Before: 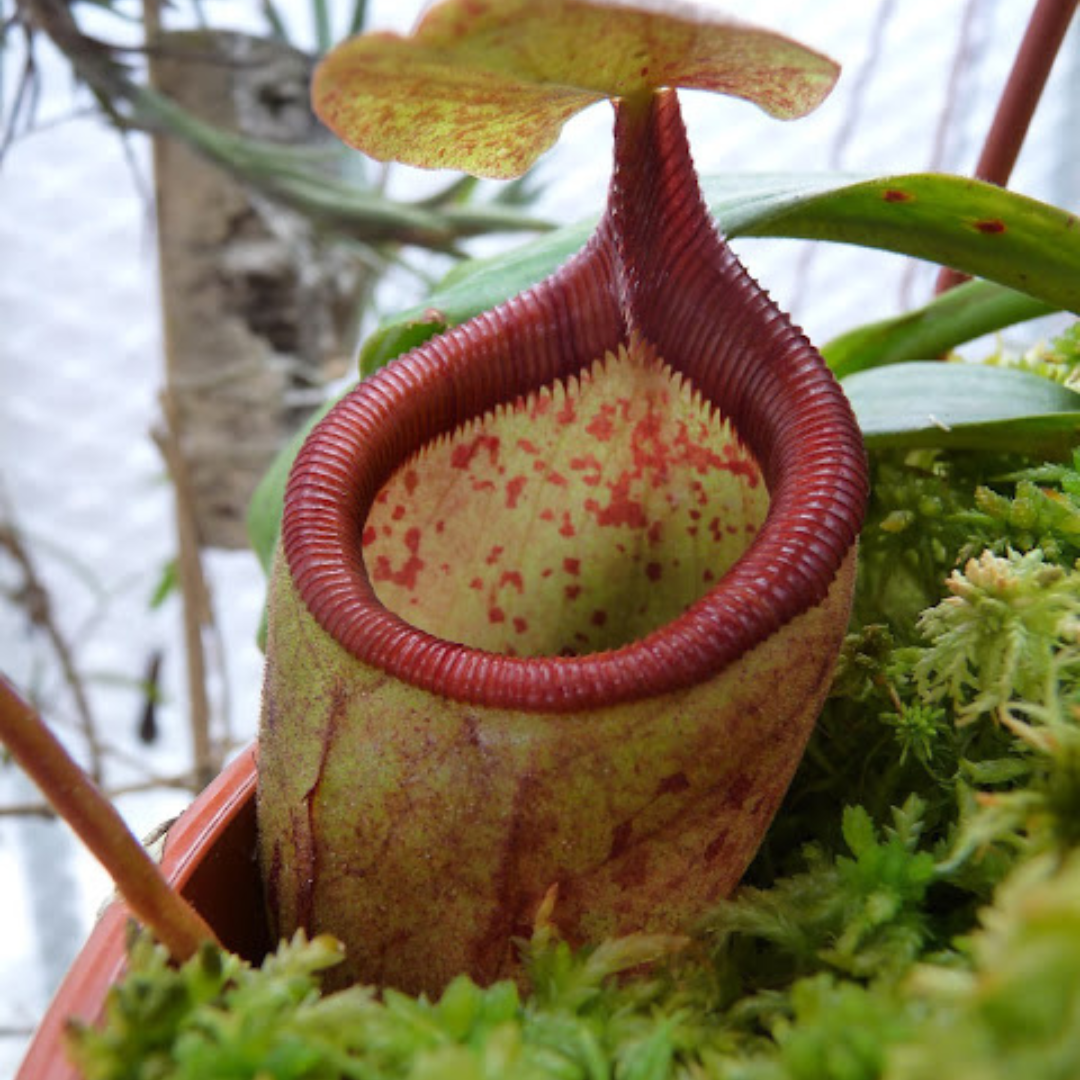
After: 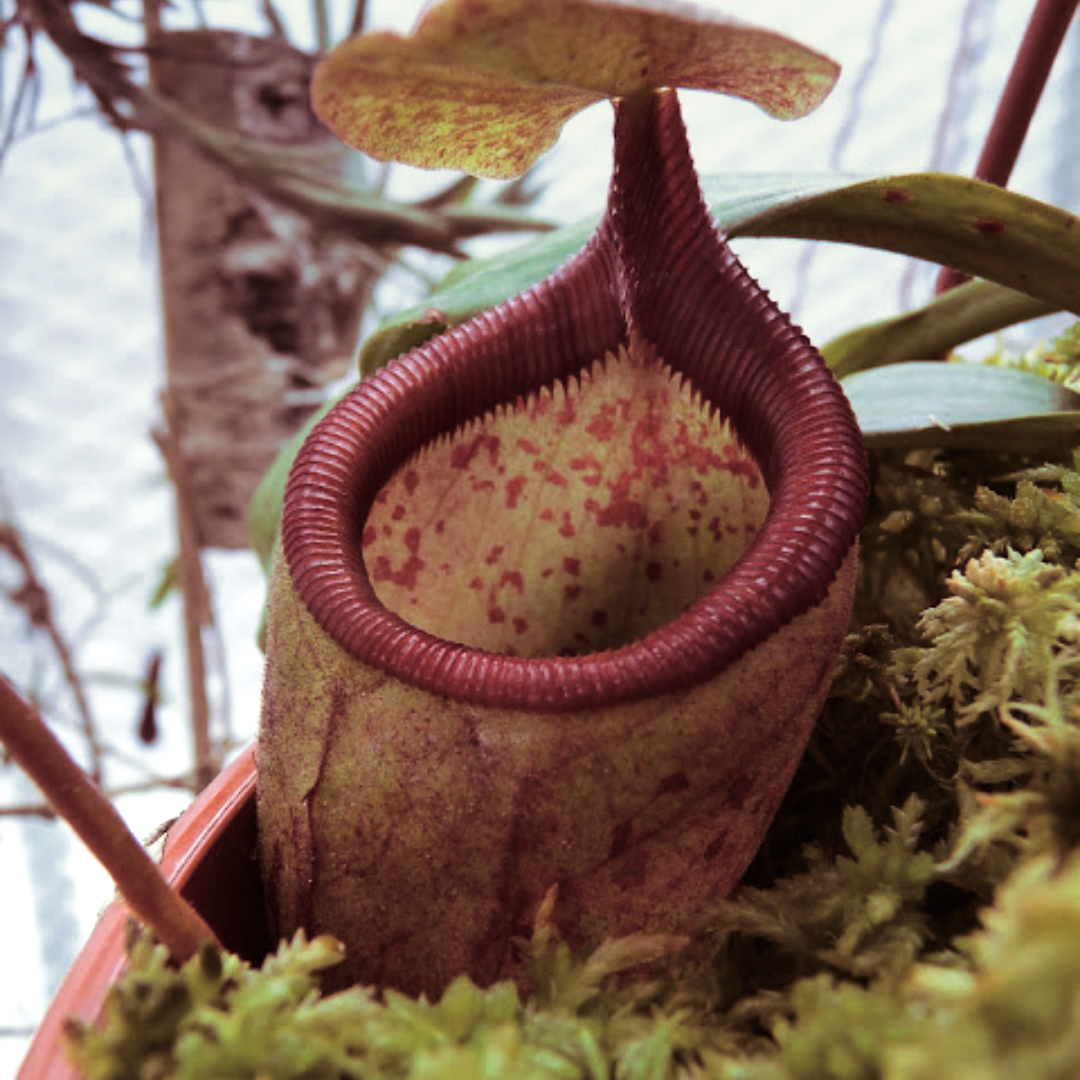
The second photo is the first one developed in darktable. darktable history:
contrast brightness saturation: contrast 0.07
tone equalizer: -8 EV -0.417 EV, -7 EV -0.389 EV, -6 EV -0.333 EV, -5 EV -0.222 EV, -3 EV 0.222 EV, -2 EV 0.333 EV, -1 EV 0.389 EV, +0 EV 0.417 EV, edges refinement/feathering 500, mask exposure compensation -1.57 EV, preserve details no
graduated density: rotation -0.352°, offset 57.64
split-toning: on, module defaults
